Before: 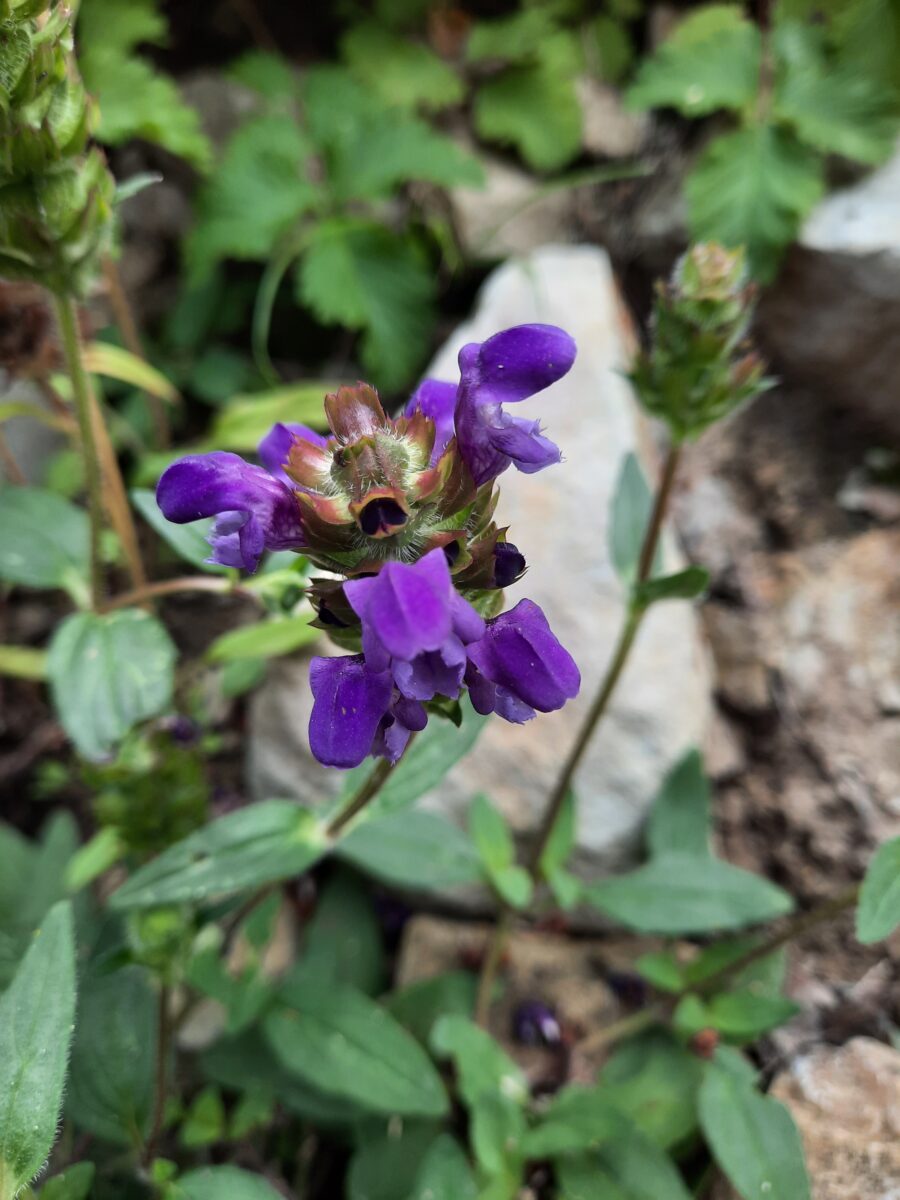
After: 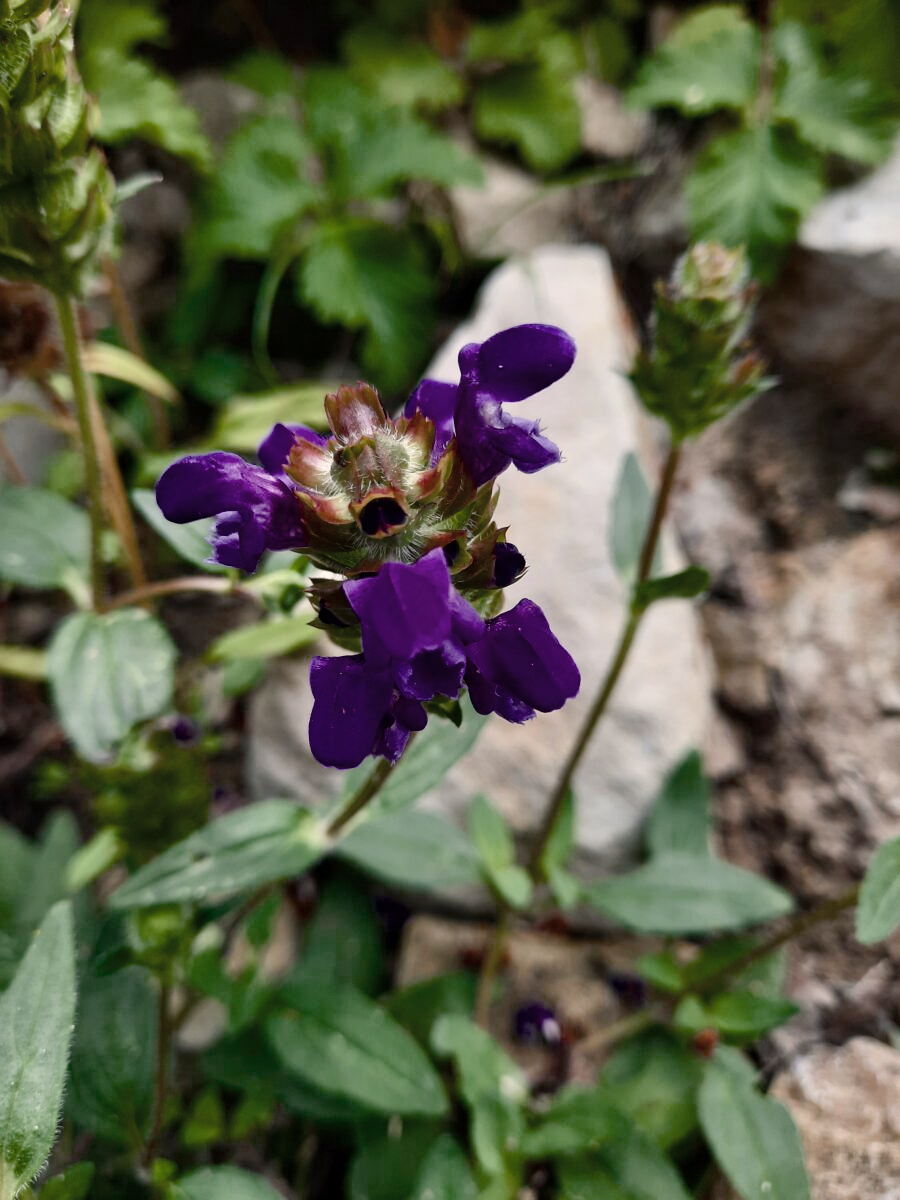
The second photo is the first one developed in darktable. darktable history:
color correction: highlights a* 5.53, highlights b* 5.22, saturation 0.681
color balance rgb: perceptual saturation grading › global saturation 40.741%, perceptual saturation grading › highlights -50.521%, perceptual saturation grading › shadows 31.023%, global vibrance -1.315%, saturation formula JzAzBz (2021)
